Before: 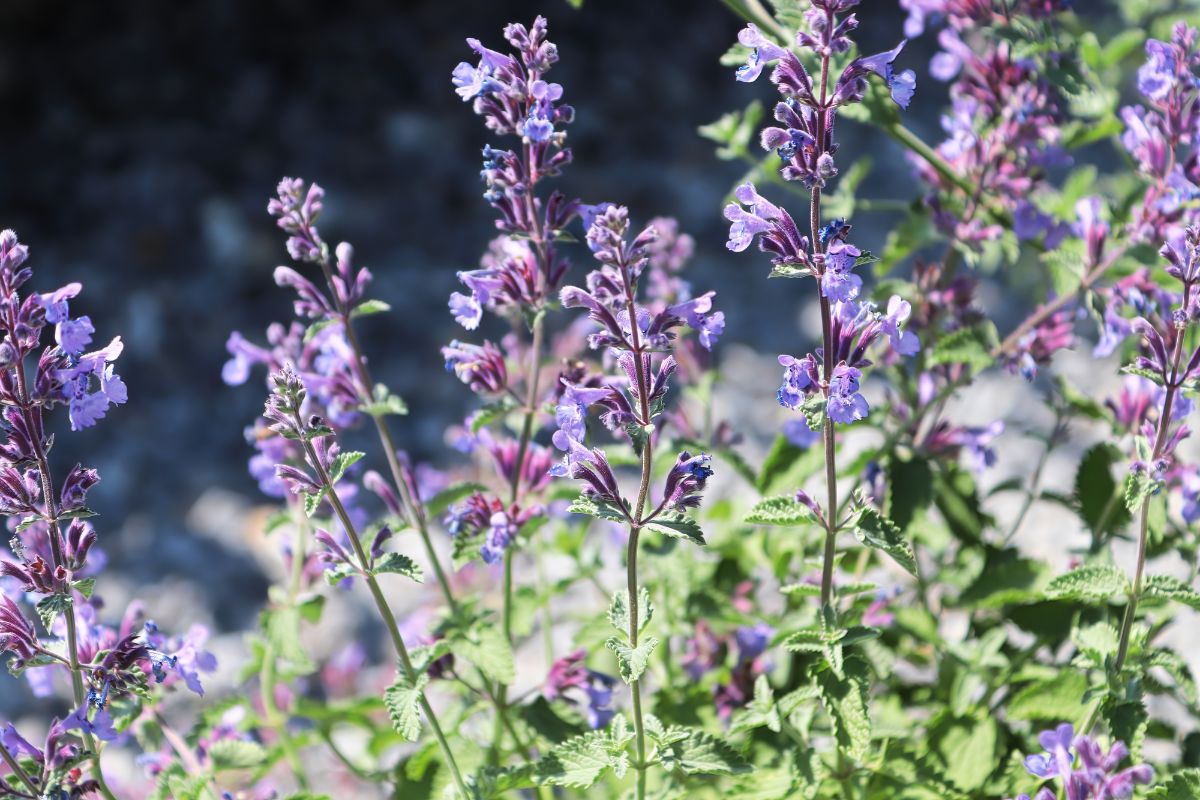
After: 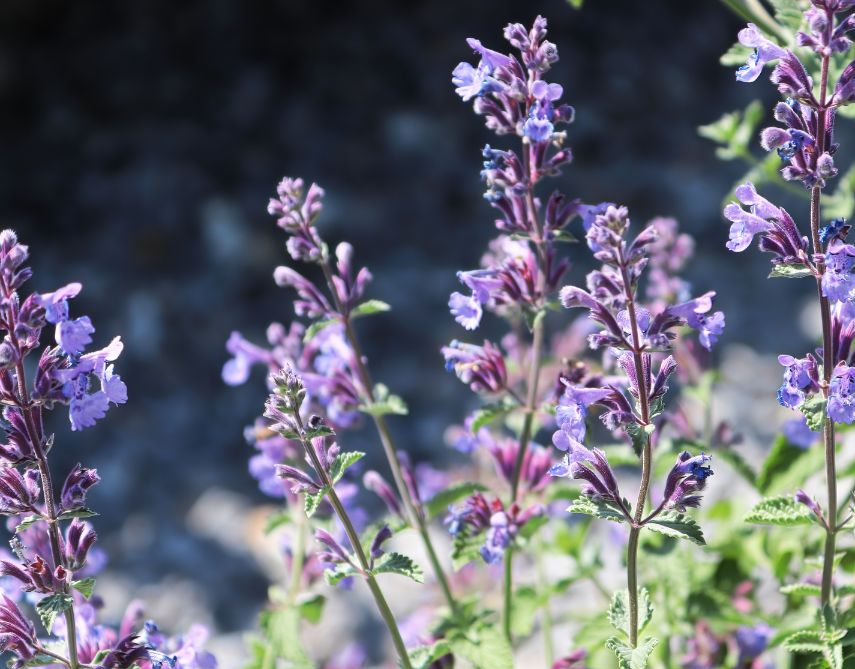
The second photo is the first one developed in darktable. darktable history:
crop: right 28.711%, bottom 16.265%
